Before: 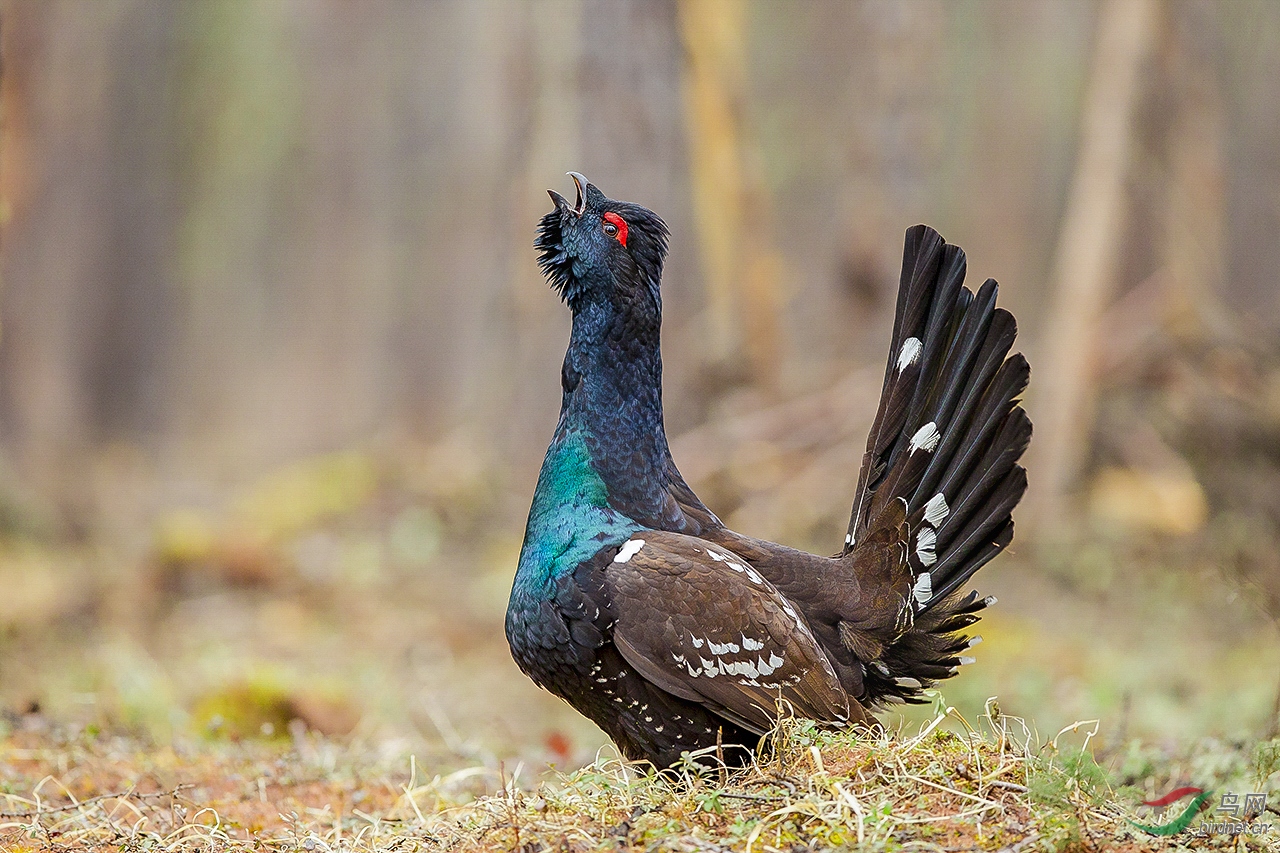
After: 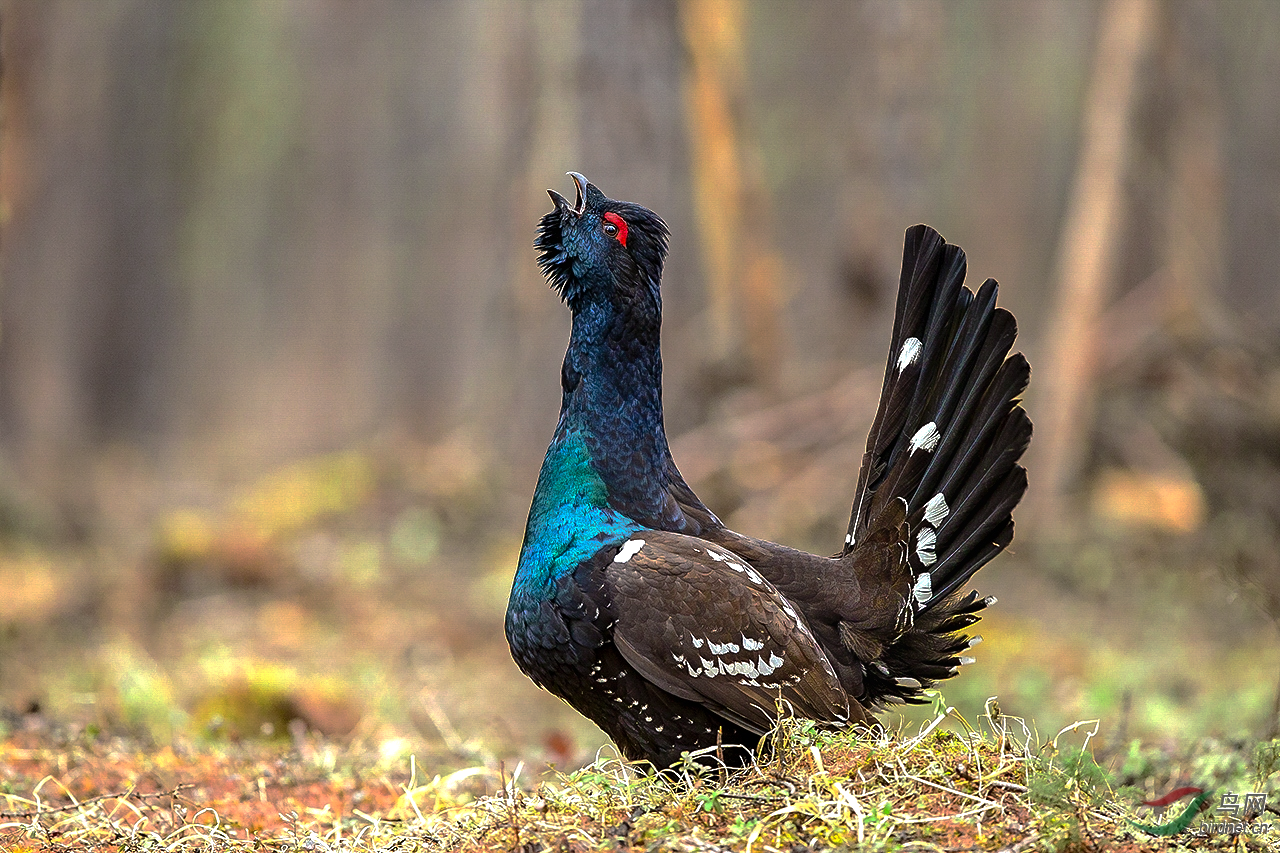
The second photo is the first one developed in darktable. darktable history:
tone equalizer: -8 EV -0.725 EV, -7 EV -0.73 EV, -6 EV -0.564 EV, -5 EV -0.383 EV, -3 EV 0.367 EV, -2 EV 0.6 EV, -1 EV 0.689 EV, +0 EV 0.763 EV, edges refinement/feathering 500, mask exposure compensation -1.57 EV, preserve details no
base curve: curves: ch0 [(0, 0) (0.841, 0.609) (1, 1)], preserve colors none
color zones: curves: ch1 [(0.25, 0.5) (0.747, 0.71)]
